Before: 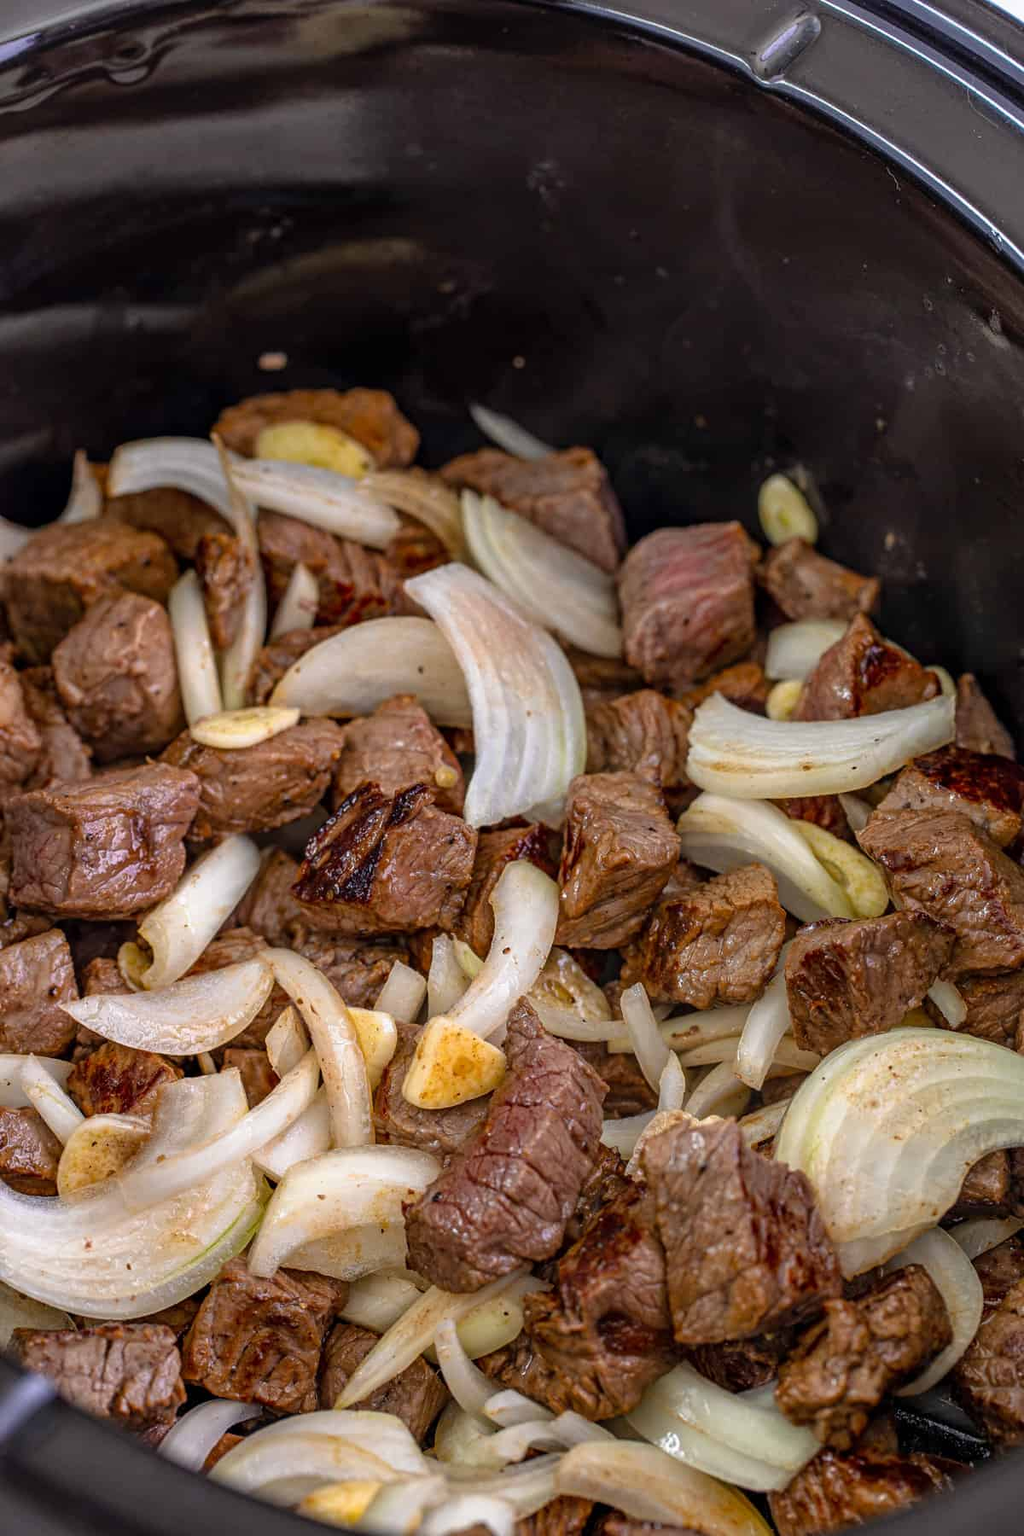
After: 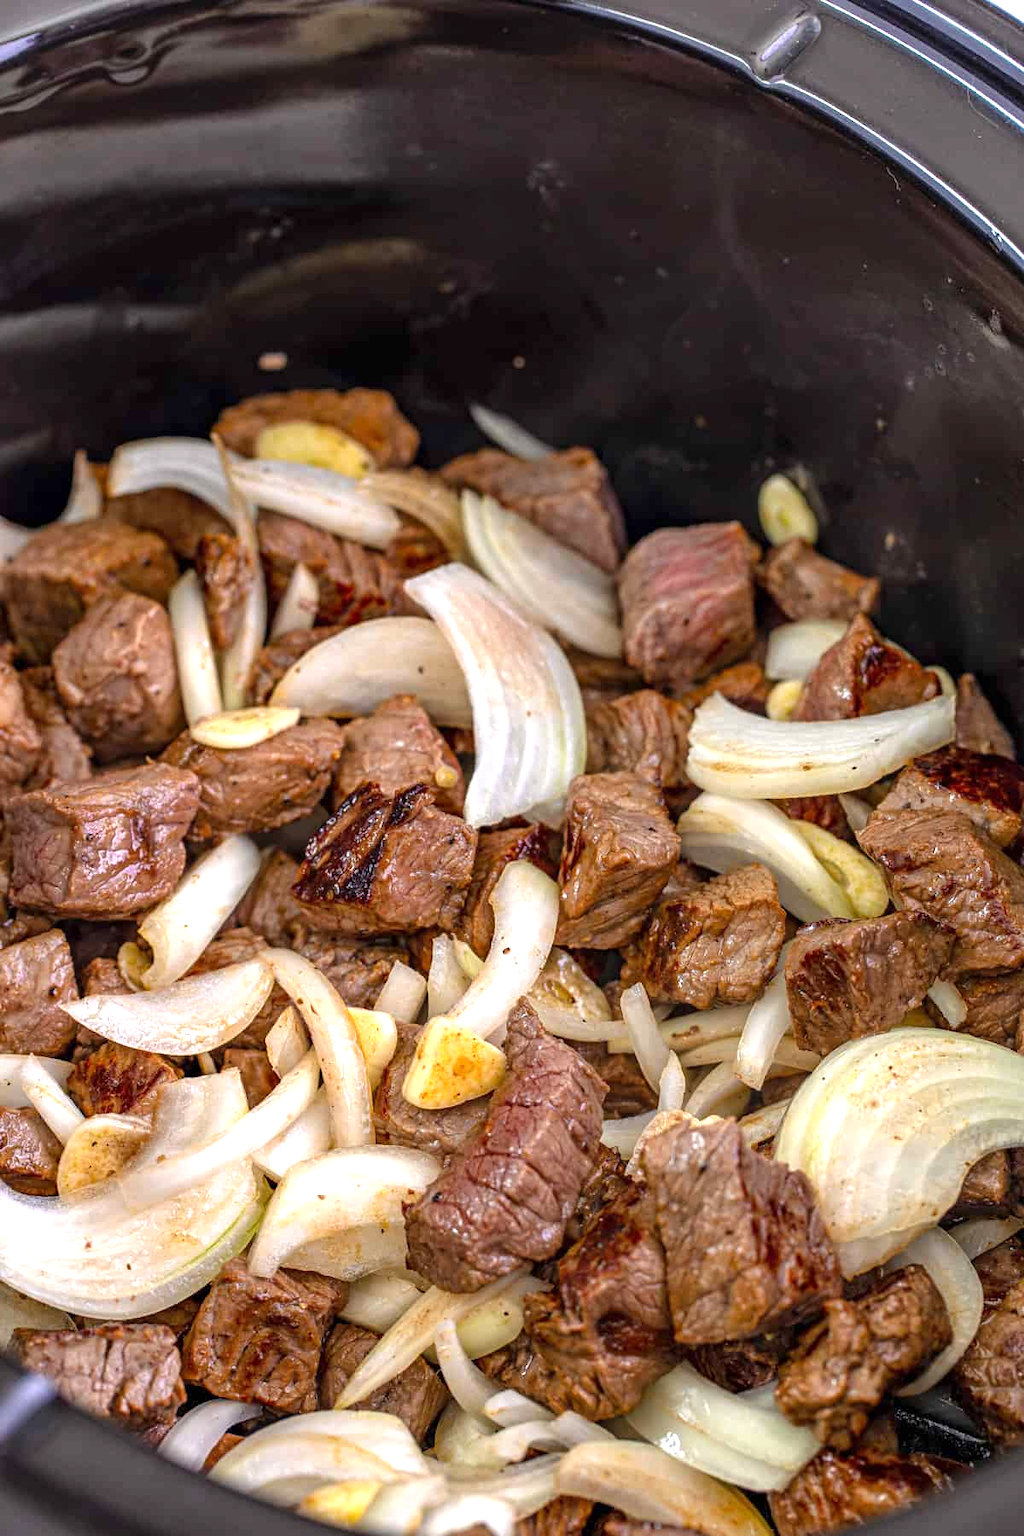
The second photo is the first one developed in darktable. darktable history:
exposure: exposure 0.702 EV, compensate exposure bias true, compensate highlight preservation false
